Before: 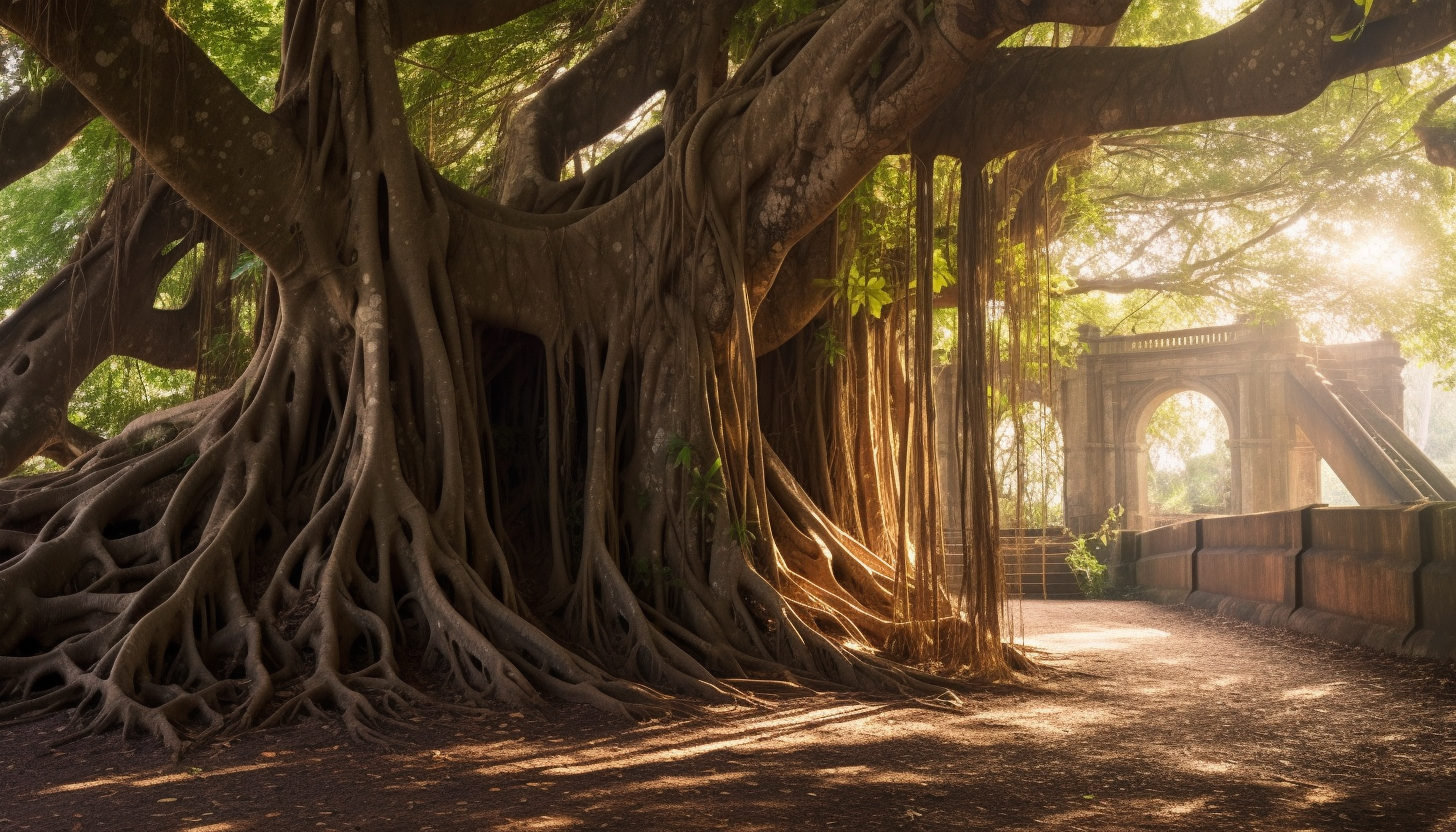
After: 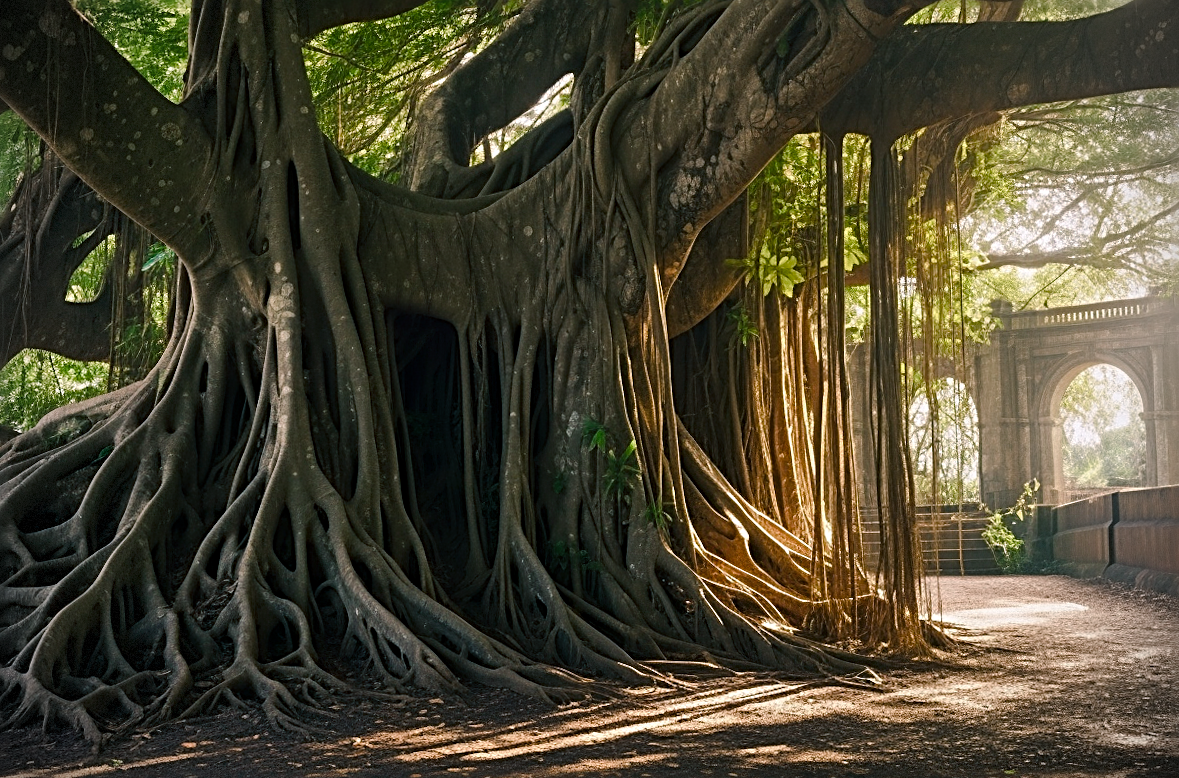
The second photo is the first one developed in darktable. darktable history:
color balance rgb: power › luminance -7.795%, power › chroma 2.256%, power › hue 222.78°, highlights gain › chroma 0.138%, highlights gain › hue 330.06°, perceptual saturation grading › global saturation 0.361%, perceptual saturation grading › highlights -17.352%, perceptual saturation grading › mid-tones 33.788%, perceptual saturation grading › shadows 50.401%
sharpen: radius 3.041, amount 0.756
shadows and highlights: shadows 37.78, highlights -26.95, soften with gaussian
vignetting: brightness -0.526, saturation -0.516, dithering 8-bit output, unbound false
crop and rotate: angle 1.08°, left 4.477%, top 0.613%, right 11.847%, bottom 2.7%
